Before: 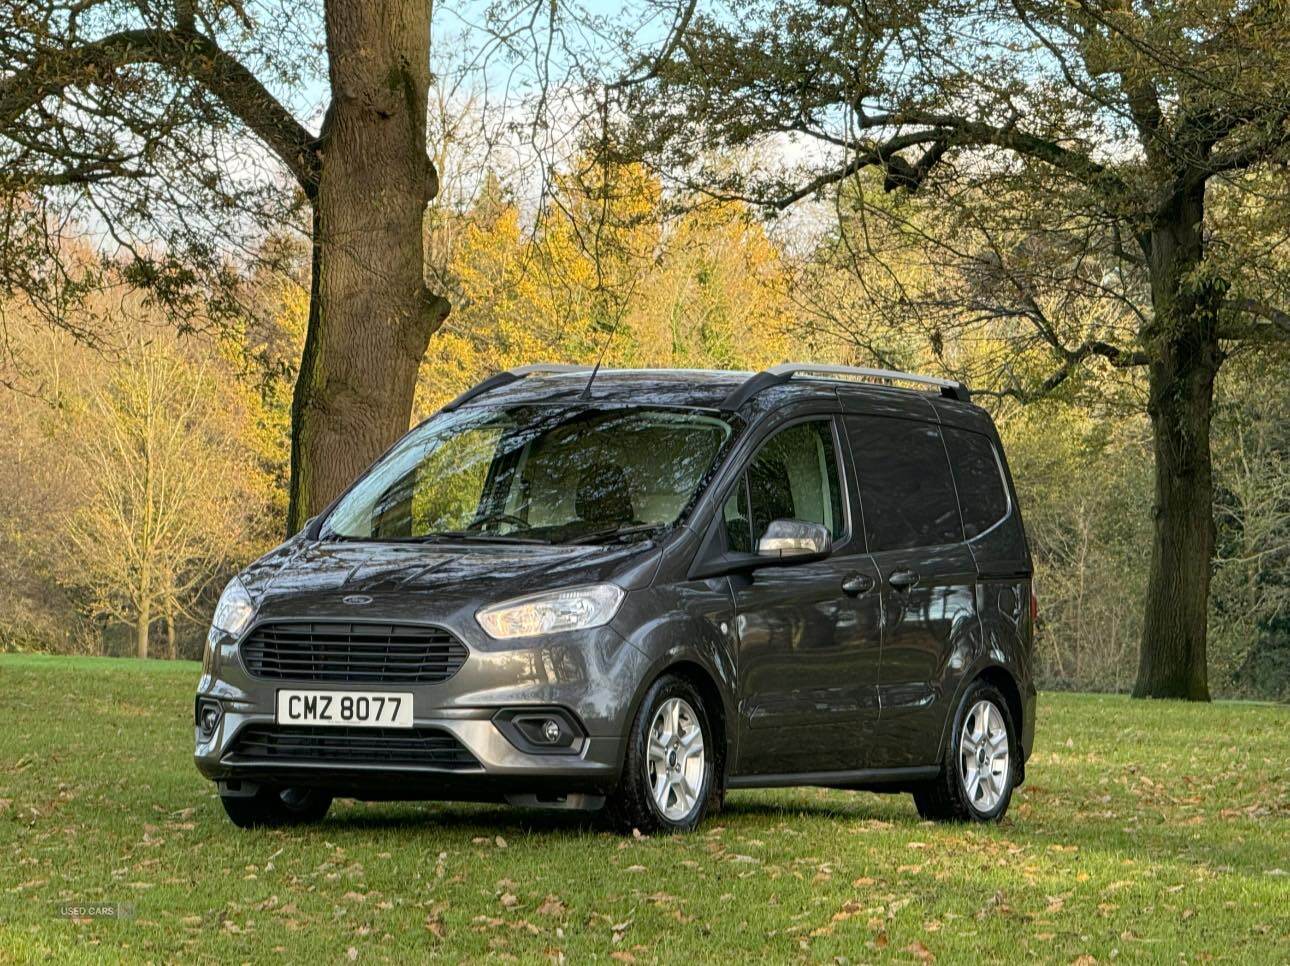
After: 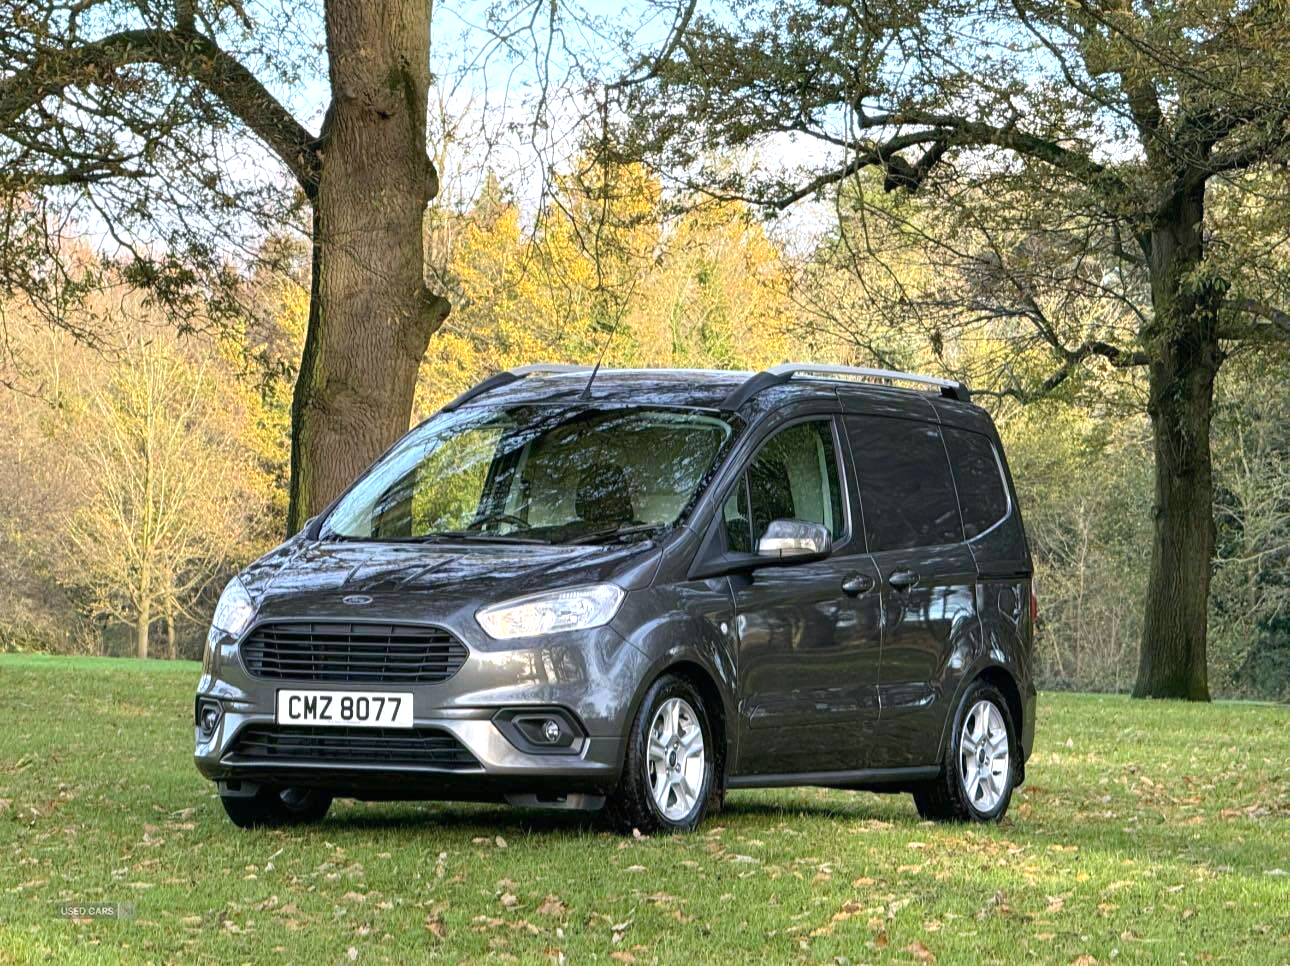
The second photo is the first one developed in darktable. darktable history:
color calibration: illuminant as shot in camera, x 0.365, y 0.378, temperature 4429.9 K
exposure: black level correction 0, exposure 0.5 EV, compensate highlight preservation false
